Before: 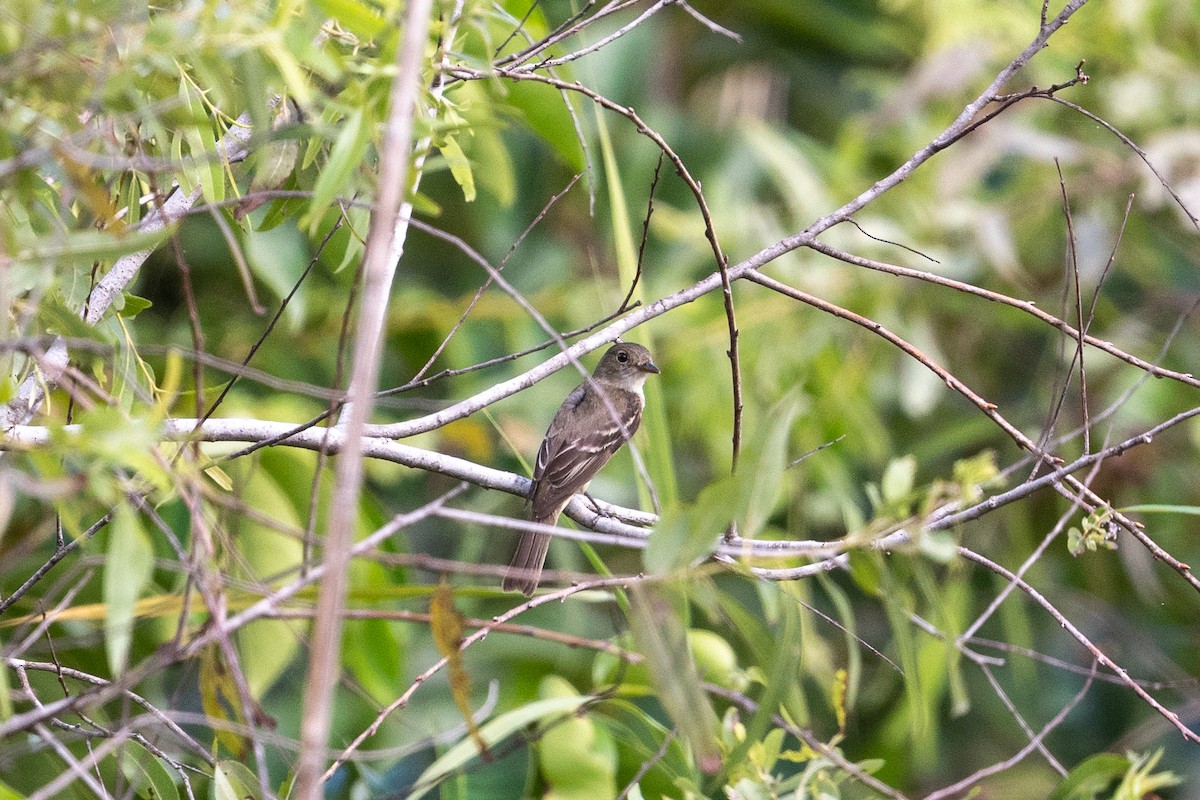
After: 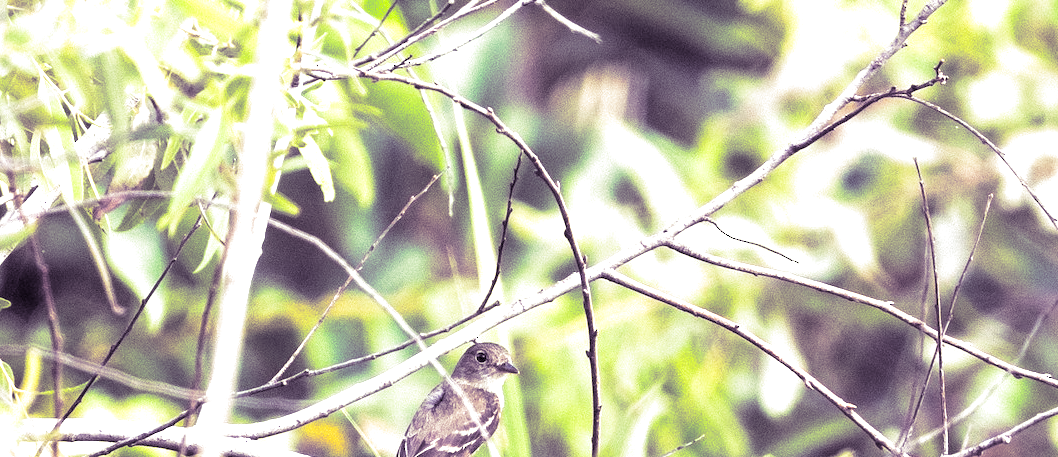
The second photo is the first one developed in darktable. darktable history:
crop and rotate: left 11.812%, bottom 42.776%
split-toning: shadows › hue 266.4°, shadows › saturation 0.4, highlights › hue 61.2°, highlights › saturation 0.3, compress 0%
exposure: black level correction 0.001, exposure 1.116 EV, compensate highlight preservation false
